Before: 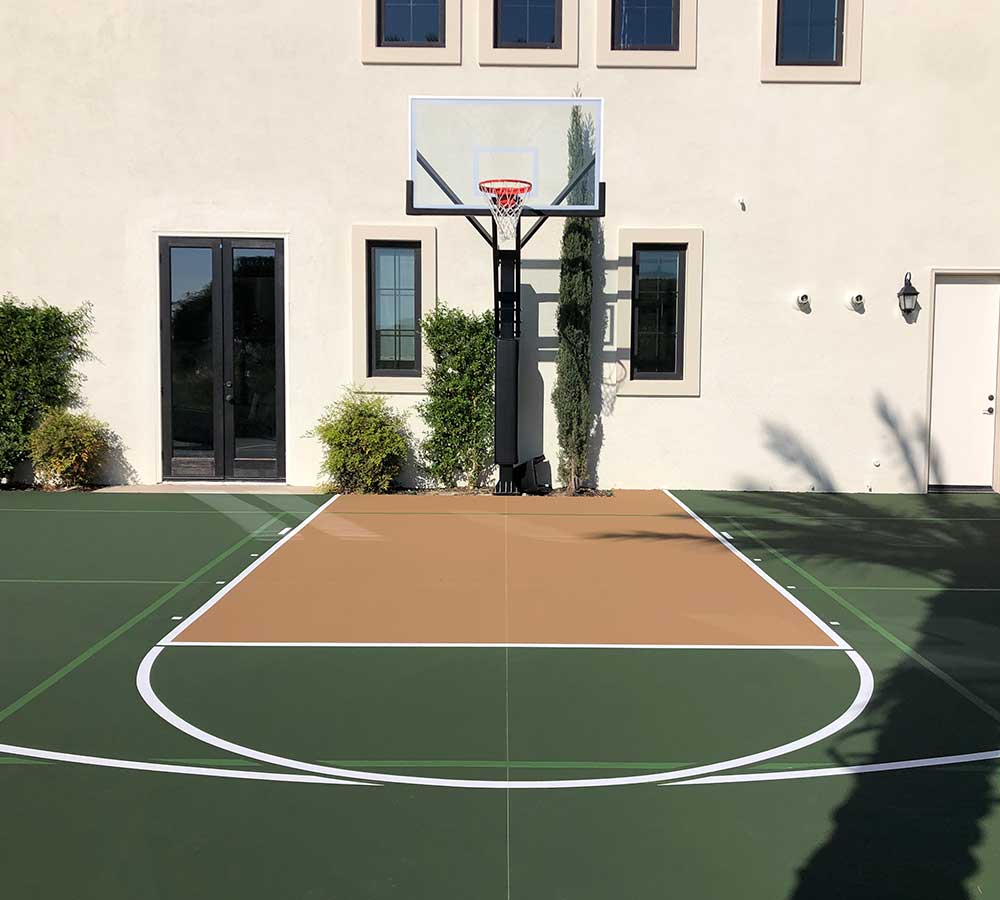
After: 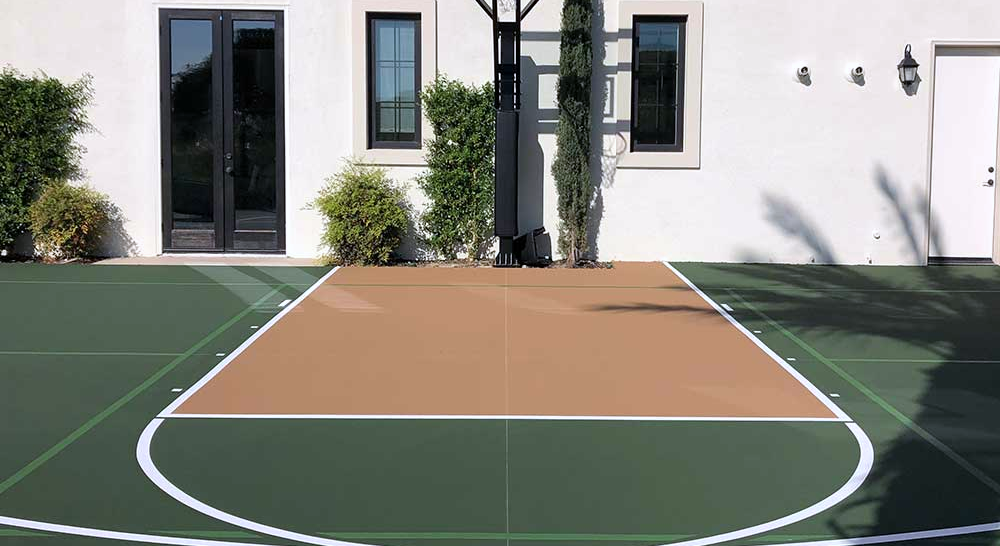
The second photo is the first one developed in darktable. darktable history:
crop and rotate: top 25.357%, bottom 13.942%
color calibration: illuminant as shot in camera, x 0.358, y 0.373, temperature 4628.91 K
